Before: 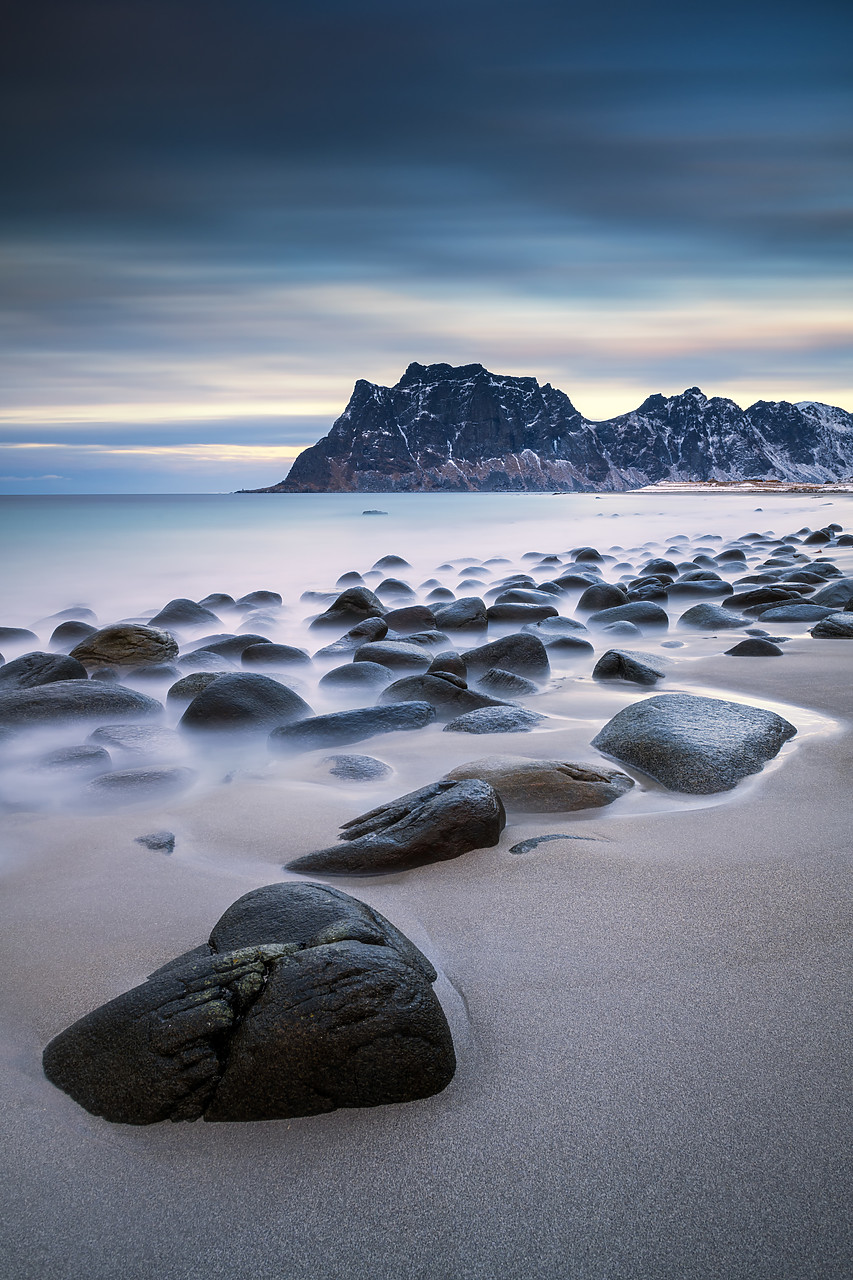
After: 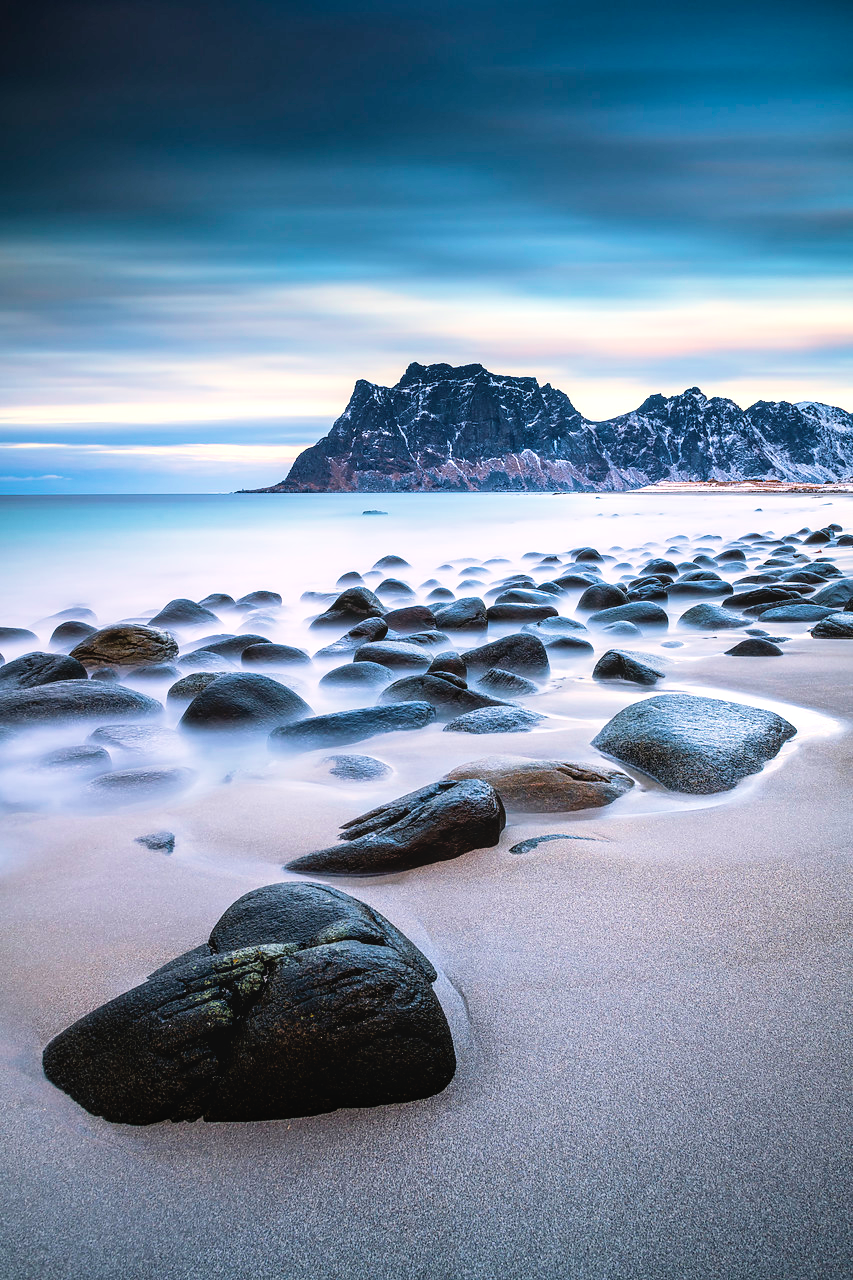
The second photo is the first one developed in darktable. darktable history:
velvia: on, module defaults
levels: levels [0, 0.476, 0.951]
exposure: black level correction 0, exposure 0.498 EV, compensate highlight preservation false
local contrast: detail 110%
filmic rgb: black relative exposure -8.1 EV, white relative exposure 3.01 EV, hardness 5.4, contrast 1.238
